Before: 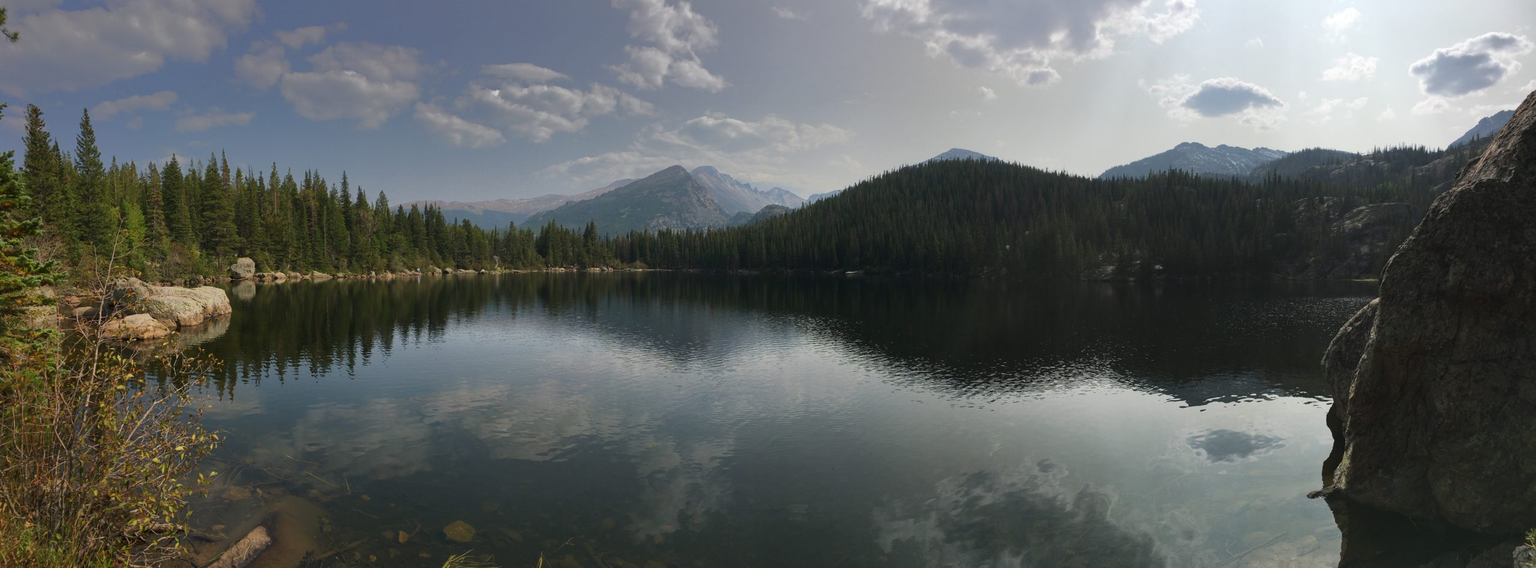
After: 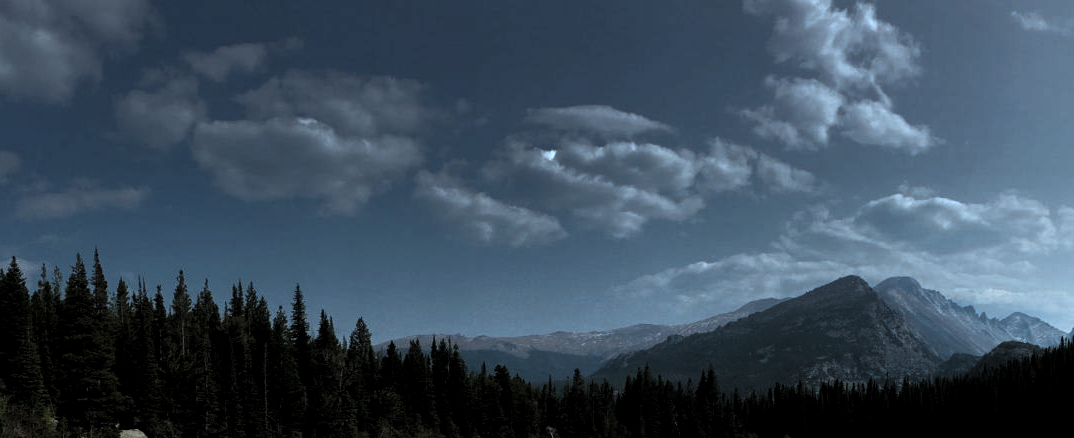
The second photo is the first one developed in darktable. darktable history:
crop and rotate: left 10.817%, top 0.062%, right 47.194%, bottom 53.626%
levels: mode automatic, black 8.58%, gray 59.42%, levels [0, 0.445, 1]
color correction: highlights a* -9.35, highlights b* -23.15
